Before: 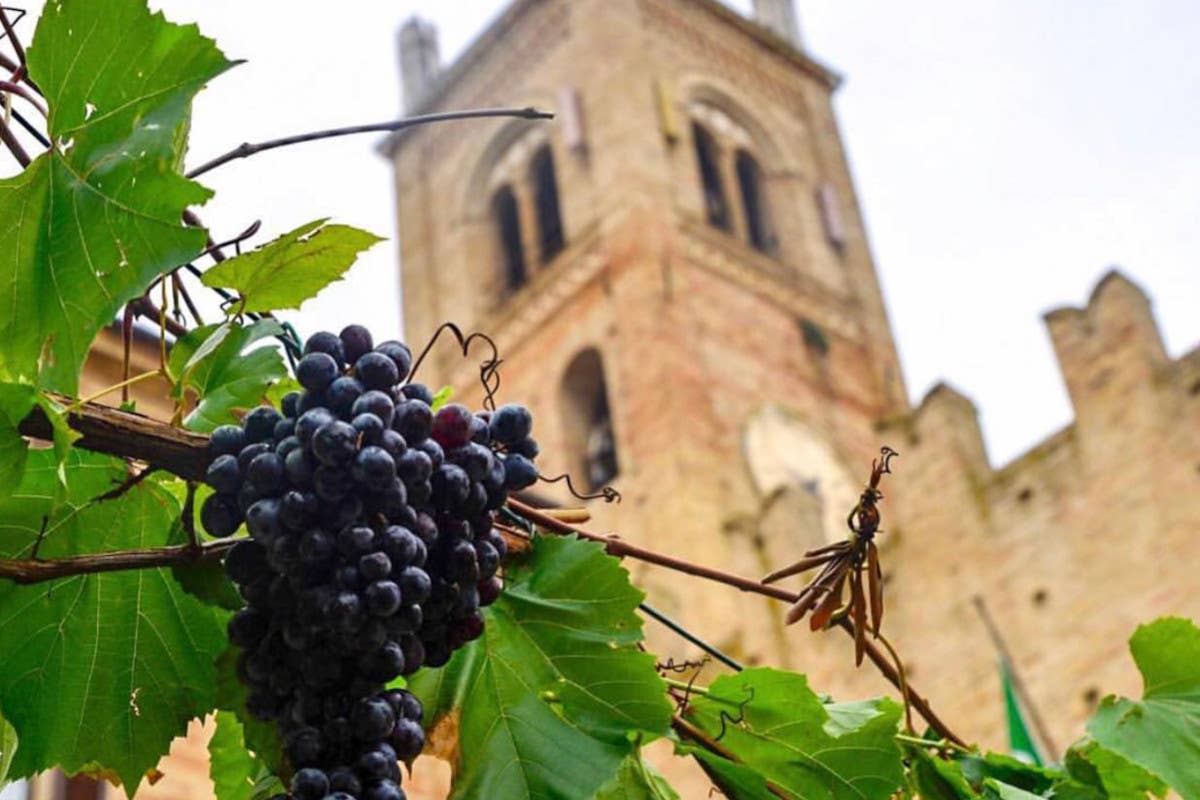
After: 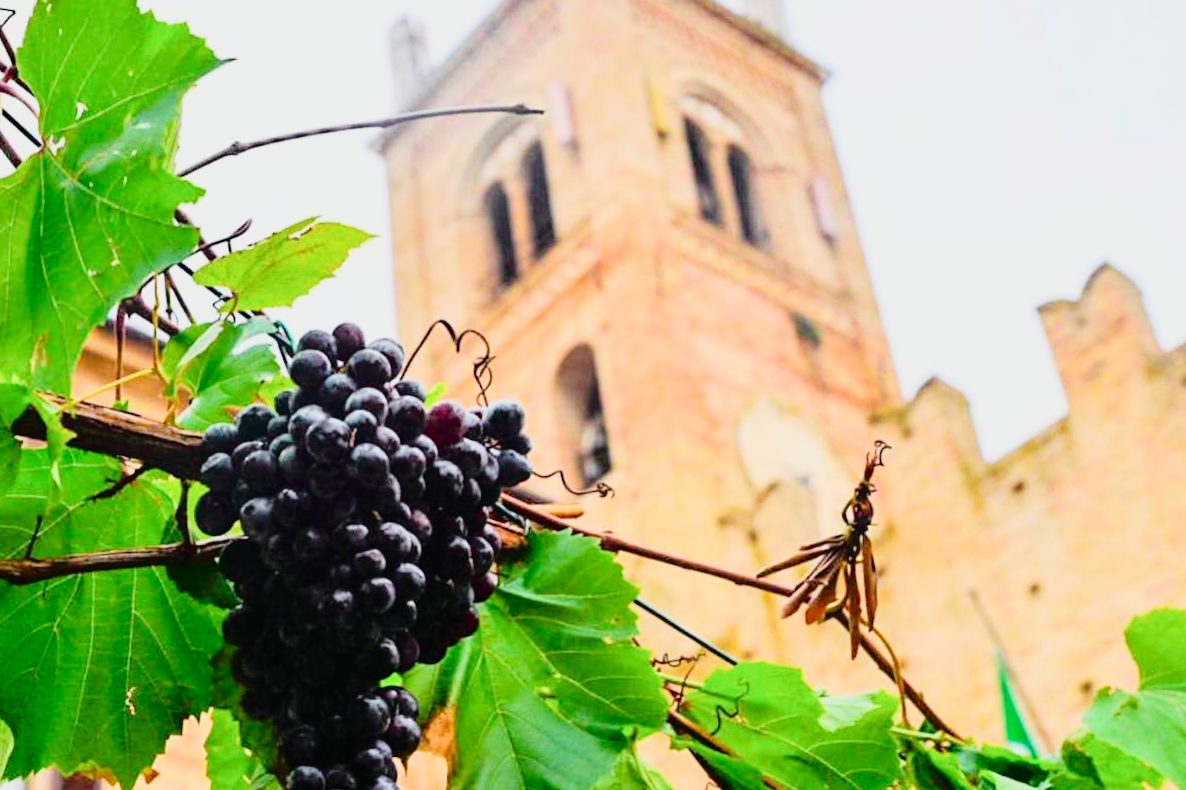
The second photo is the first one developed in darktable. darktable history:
exposure: exposure 0.999 EV, compensate highlight preservation false
filmic rgb: black relative exposure -7.65 EV, white relative exposure 4.56 EV, hardness 3.61
color zones: mix -62.47%
tone curve: curves: ch0 [(0, 0.014) (0.17, 0.099) (0.398, 0.423) (0.728, 0.808) (0.877, 0.91) (0.99, 0.955)]; ch1 [(0, 0) (0.377, 0.325) (0.493, 0.491) (0.505, 0.504) (0.515, 0.515) (0.554, 0.575) (0.623, 0.643) (0.701, 0.718) (1, 1)]; ch2 [(0, 0) (0.423, 0.453) (0.481, 0.485) (0.501, 0.501) (0.531, 0.527) (0.586, 0.597) (0.663, 0.706) (0.717, 0.753) (1, 0.991)], color space Lab, independent channels
rotate and perspective: rotation -0.45°, automatic cropping original format, crop left 0.008, crop right 0.992, crop top 0.012, crop bottom 0.988
